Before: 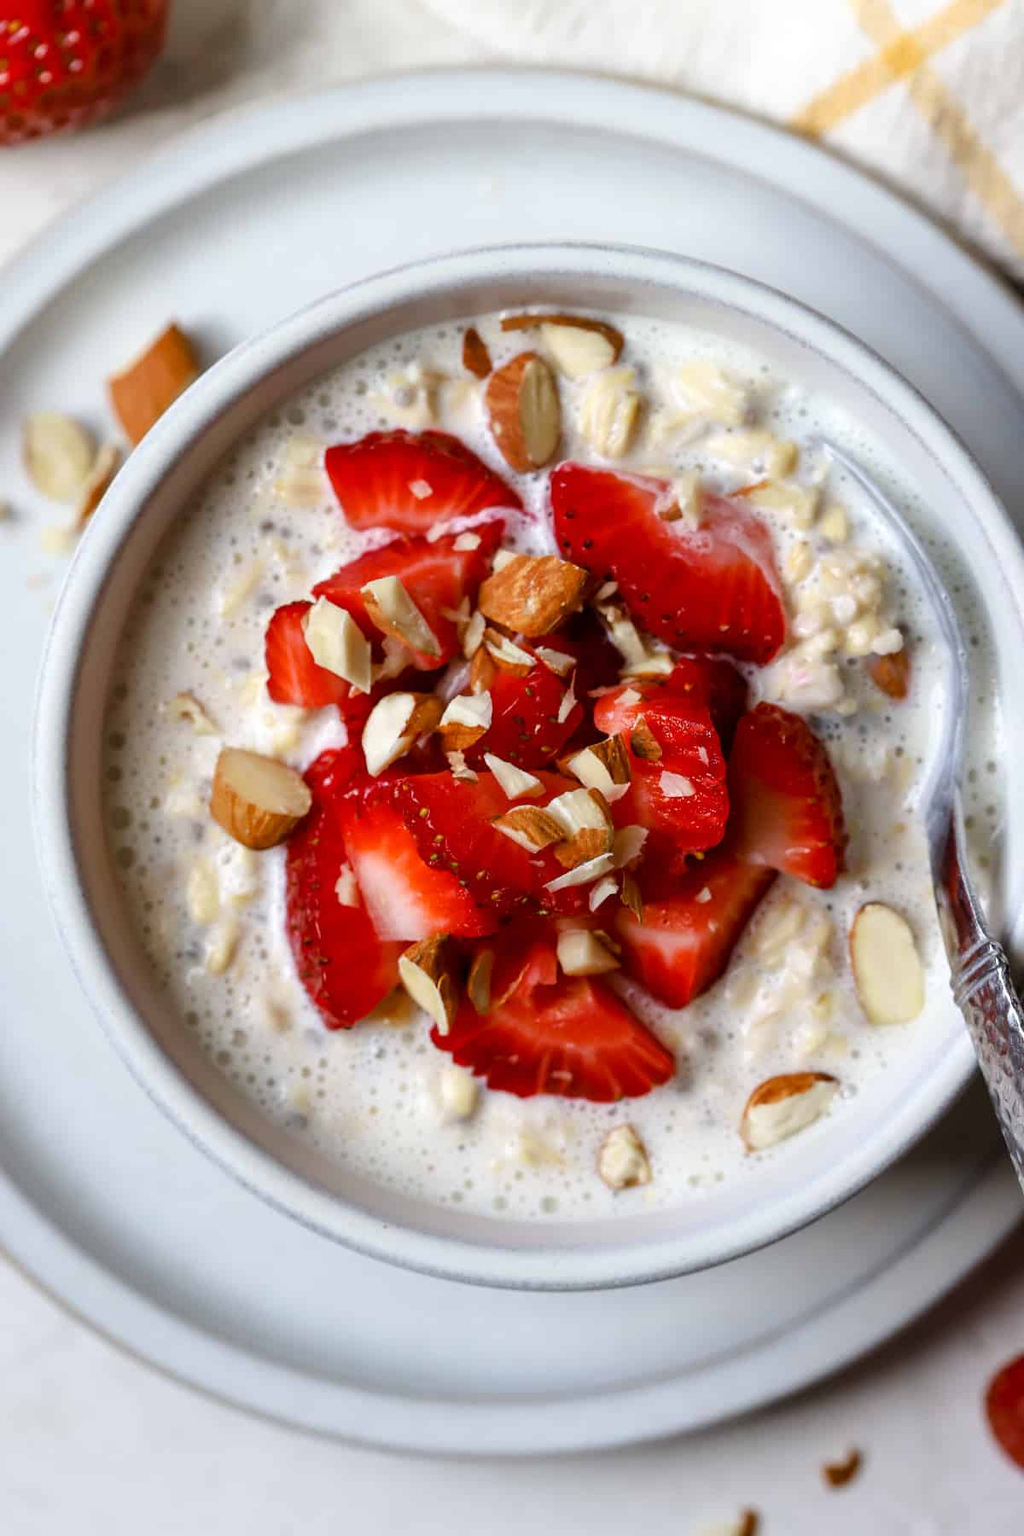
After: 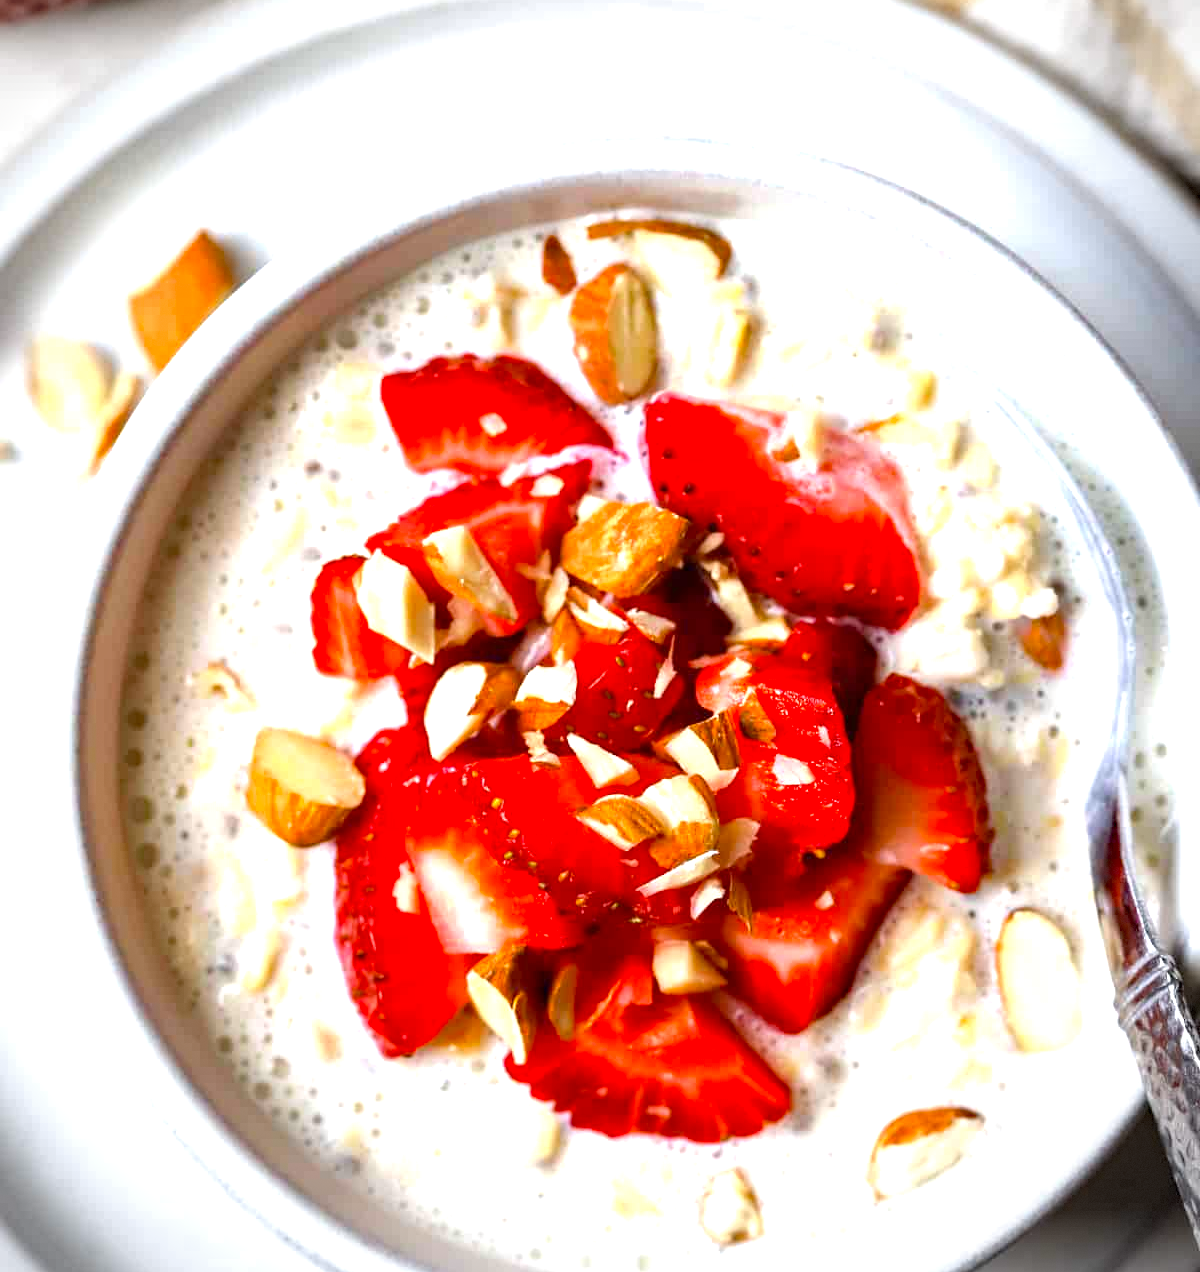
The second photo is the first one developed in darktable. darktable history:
crop and rotate: top 8.293%, bottom 20.996%
haze removal: compatibility mode true, adaptive false
color balance: output saturation 110%
exposure: exposure 1.2 EV, compensate highlight preservation false
vignetting: dithering 8-bit output, unbound false
